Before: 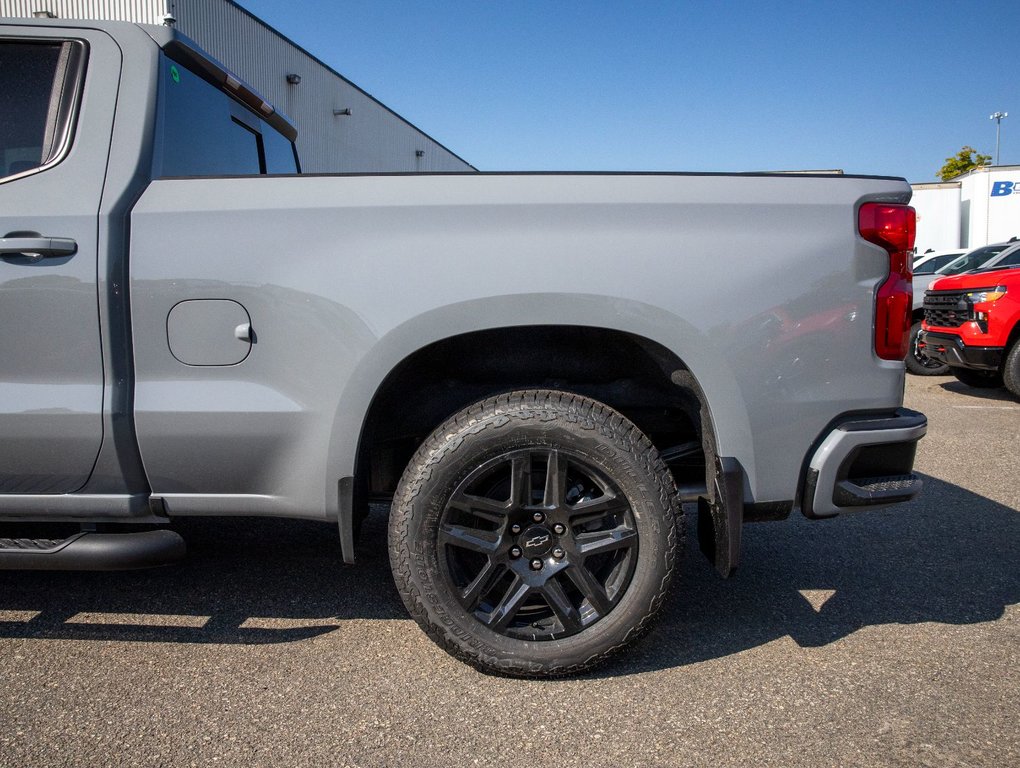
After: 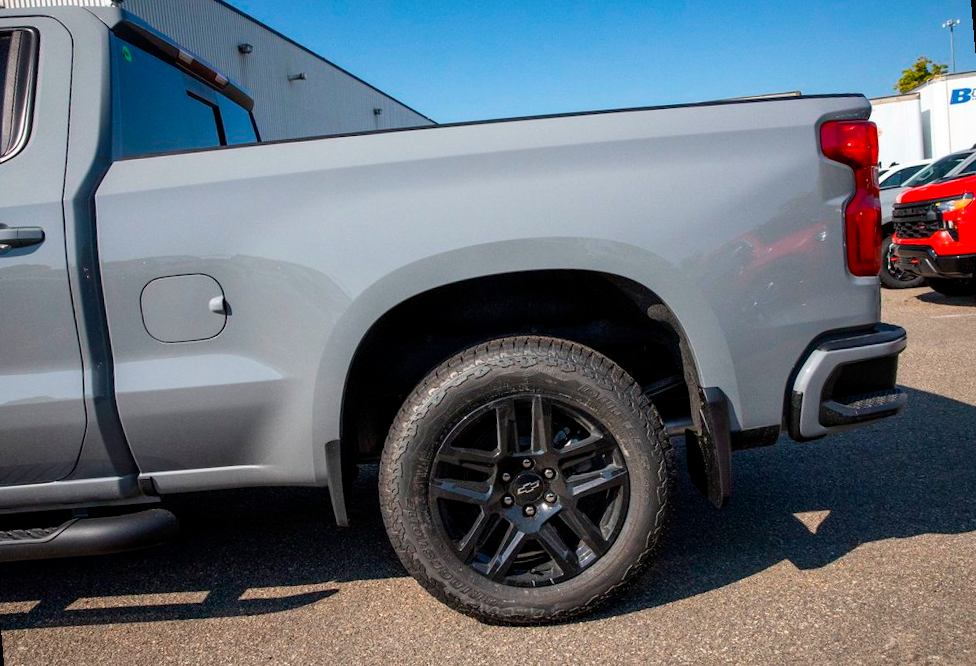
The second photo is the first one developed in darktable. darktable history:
rotate and perspective: rotation -5°, crop left 0.05, crop right 0.952, crop top 0.11, crop bottom 0.89
color balance: output saturation 110%
